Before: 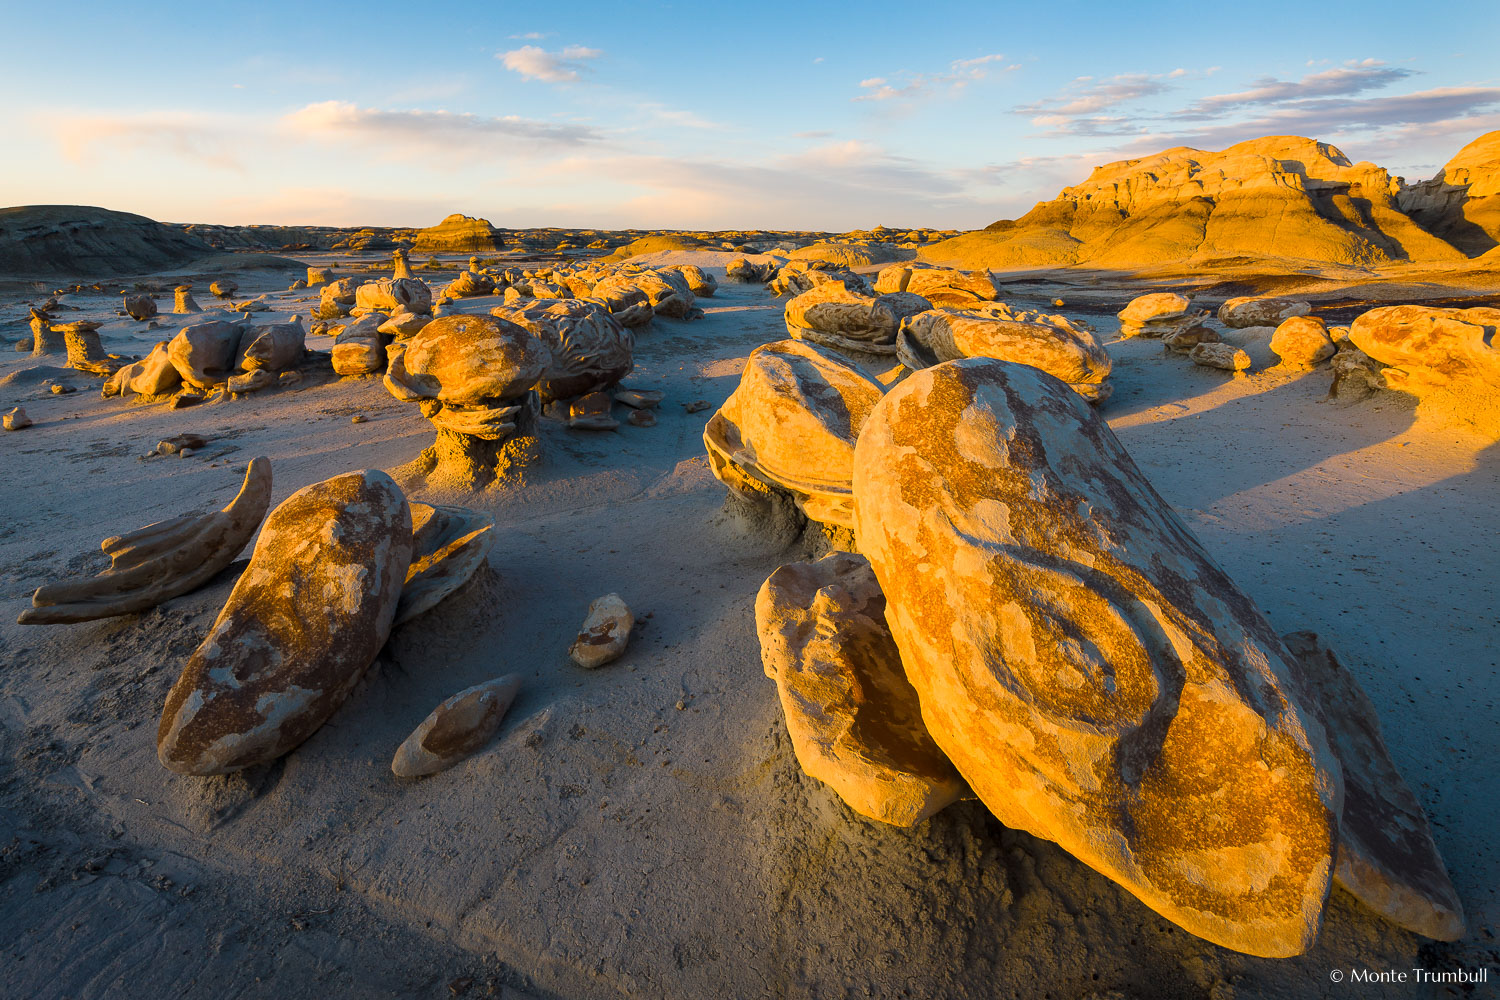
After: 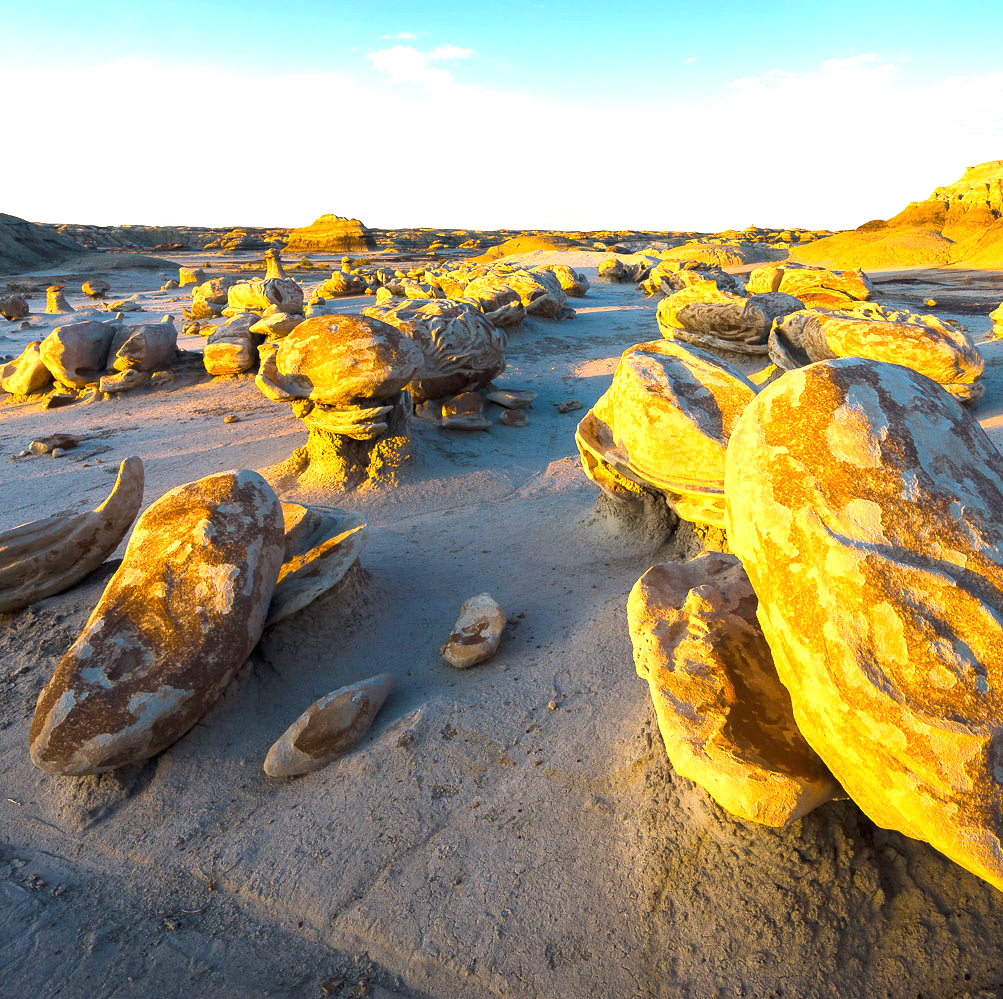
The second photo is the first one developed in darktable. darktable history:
crop and rotate: left 8.57%, right 24.504%
exposure: black level correction 0, exposure 1.101 EV, compensate highlight preservation false
